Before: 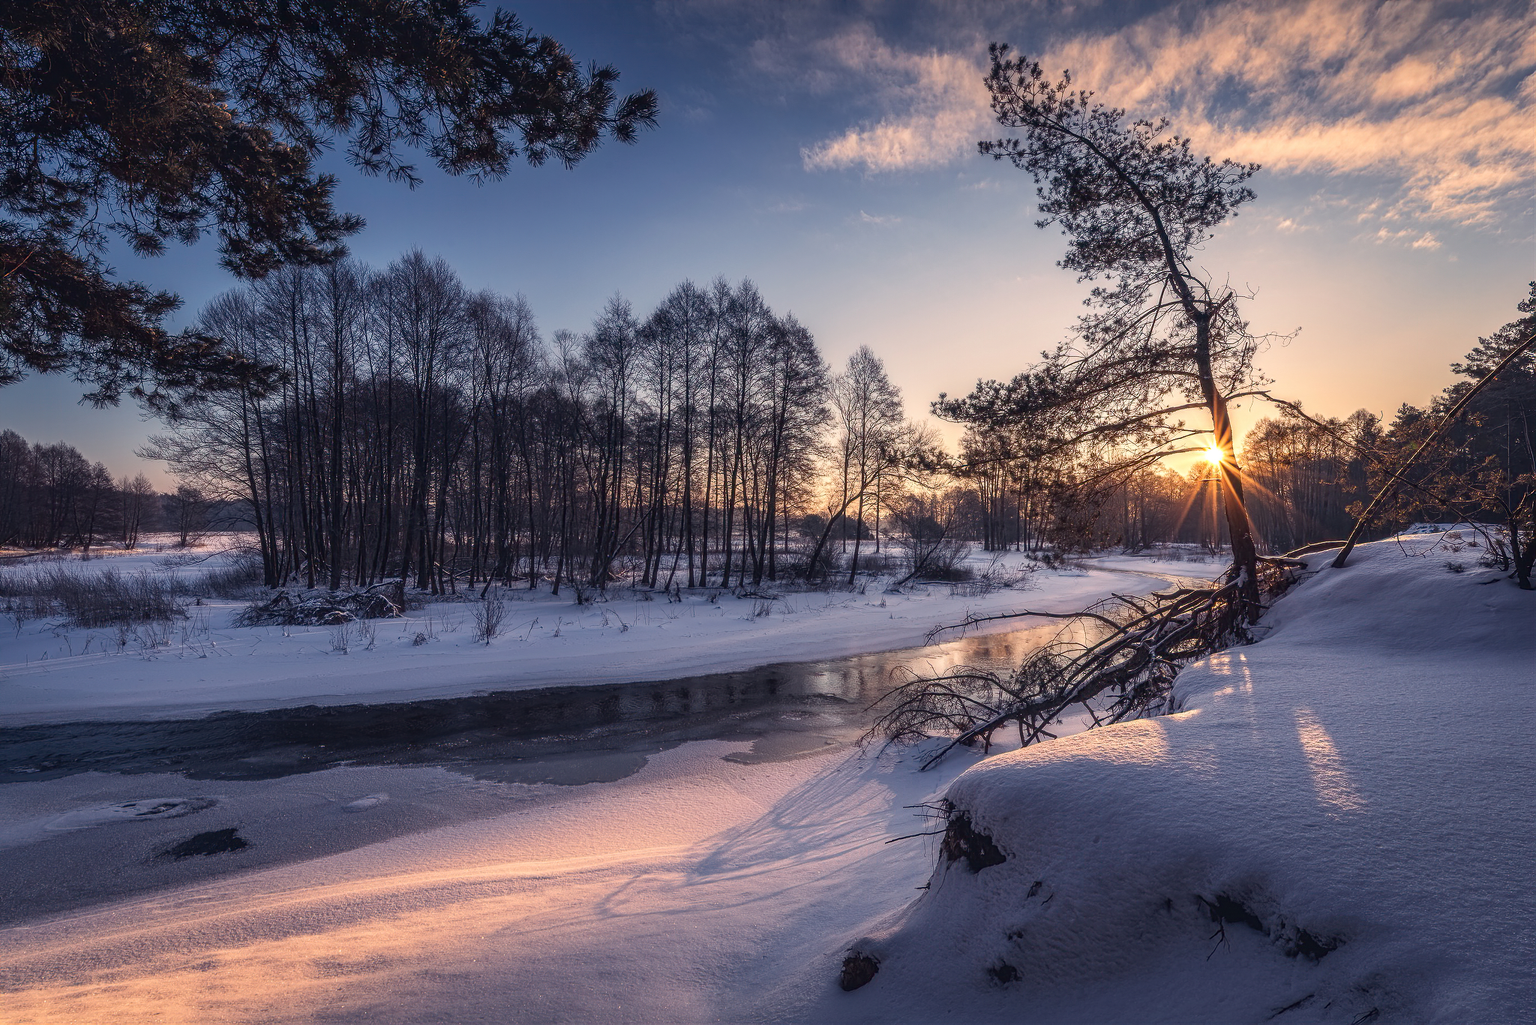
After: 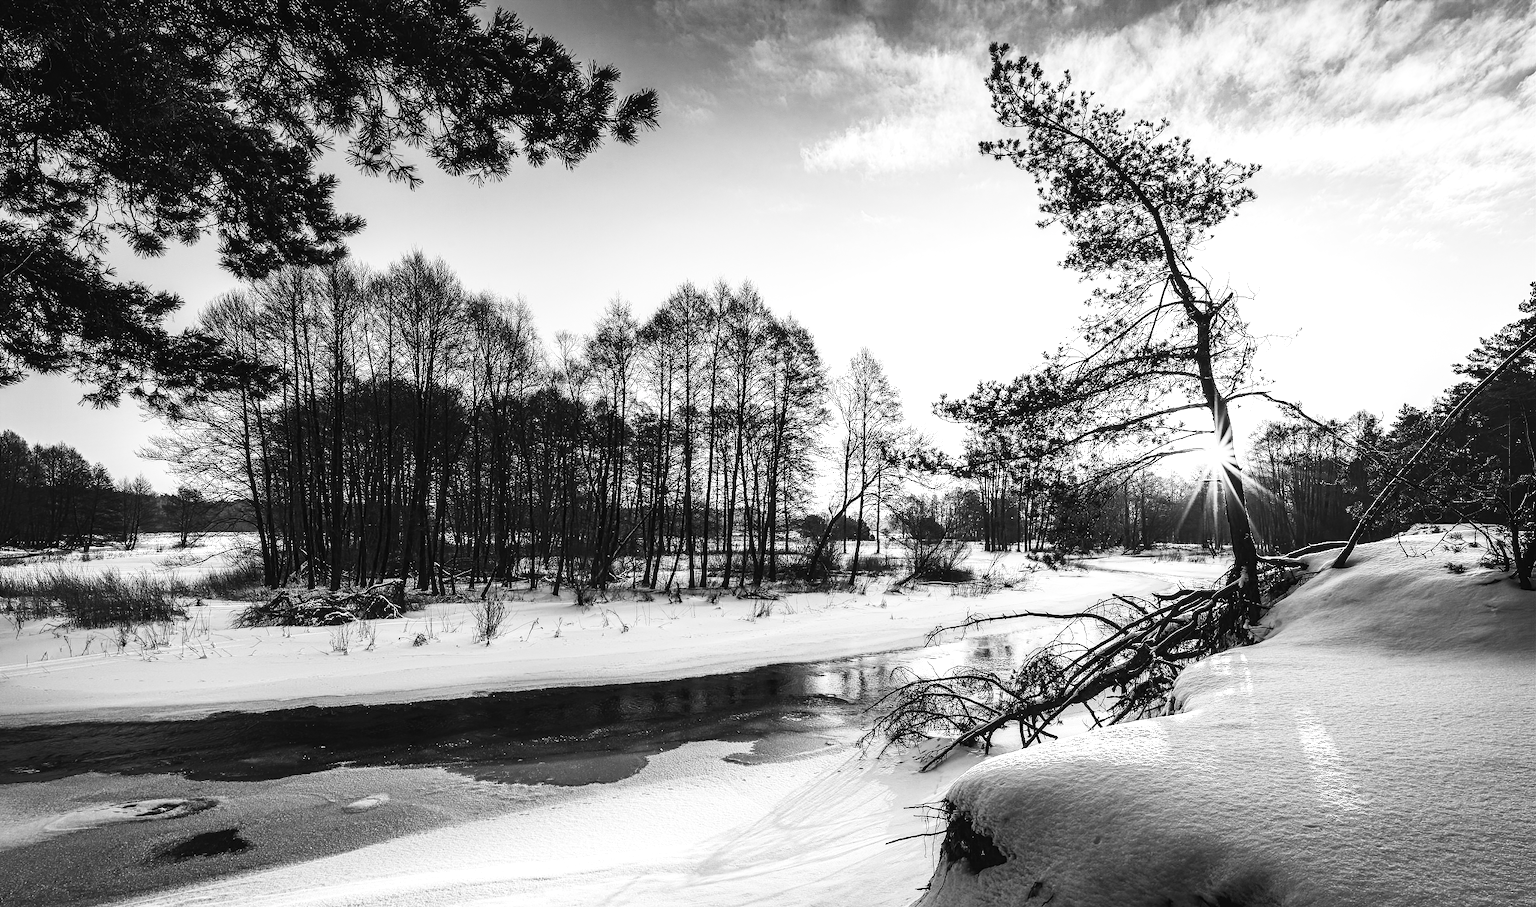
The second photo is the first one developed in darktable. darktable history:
color balance rgb: shadows lift › luminance -20.037%, perceptual saturation grading › global saturation 30.775%, perceptual brilliance grading › highlights 9.547%, perceptual brilliance grading › mid-tones 5.741%, global vibrance 29.574%
crop and rotate: top 0%, bottom 11.5%
exposure: exposure 0.751 EV, compensate highlight preservation false
color calibration: output gray [0.253, 0.26, 0.487, 0], x 0.37, y 0.382, temperature 4315.32 K
contrast brightness saturation: contrast 0.407, brightness 0.053, saturation 0.26
